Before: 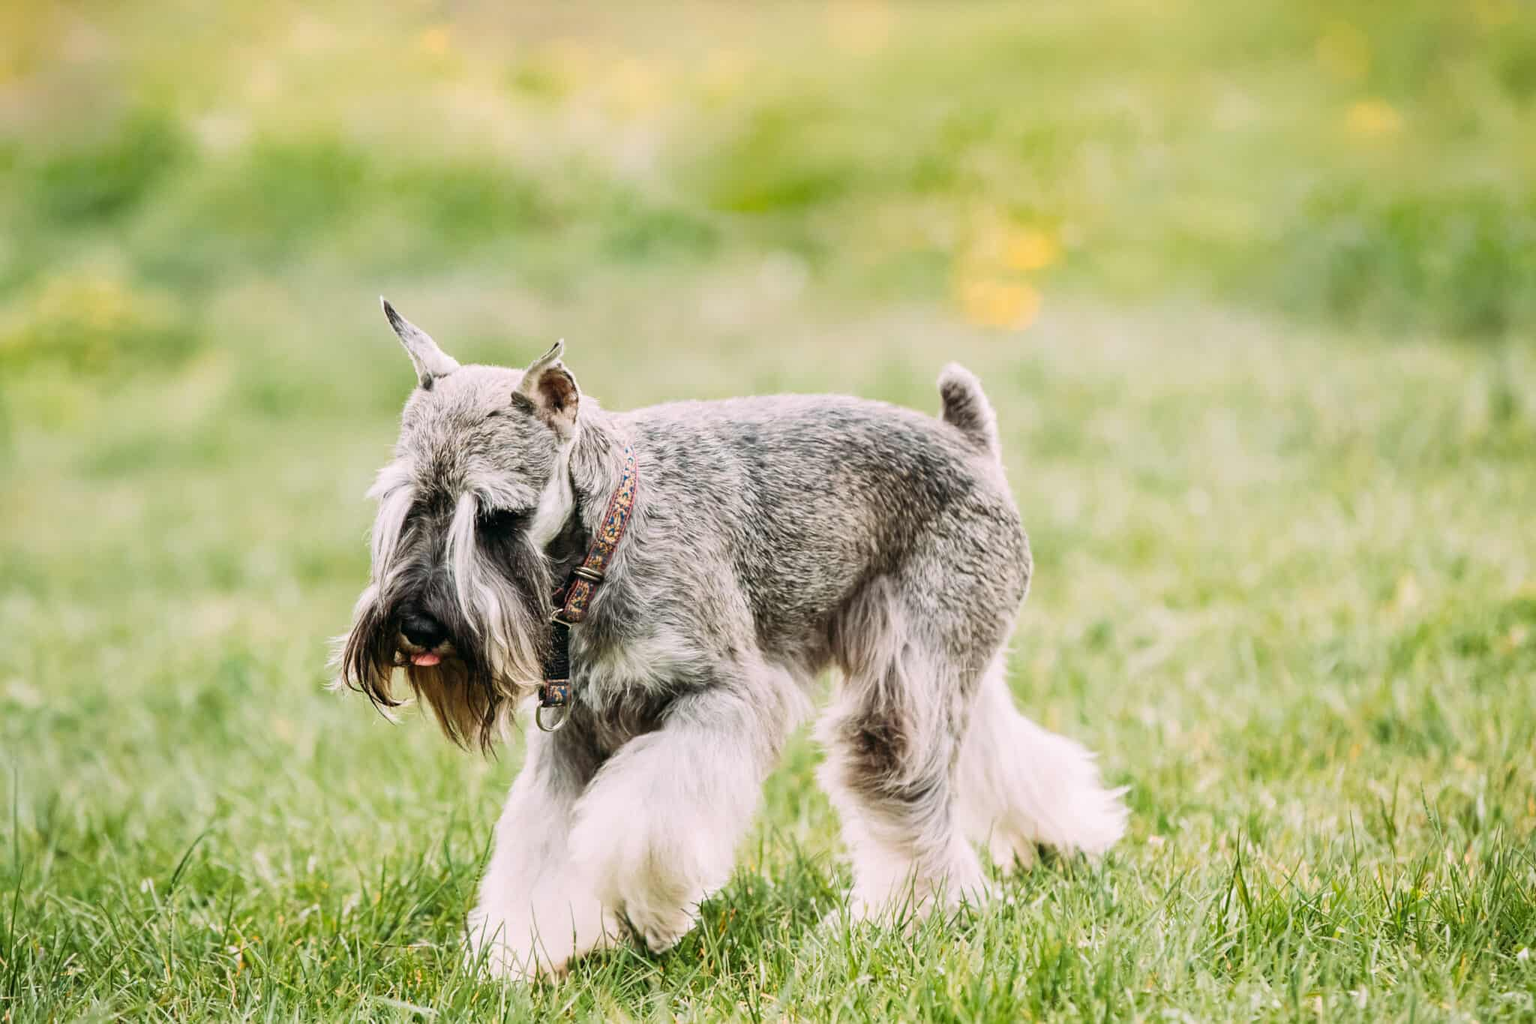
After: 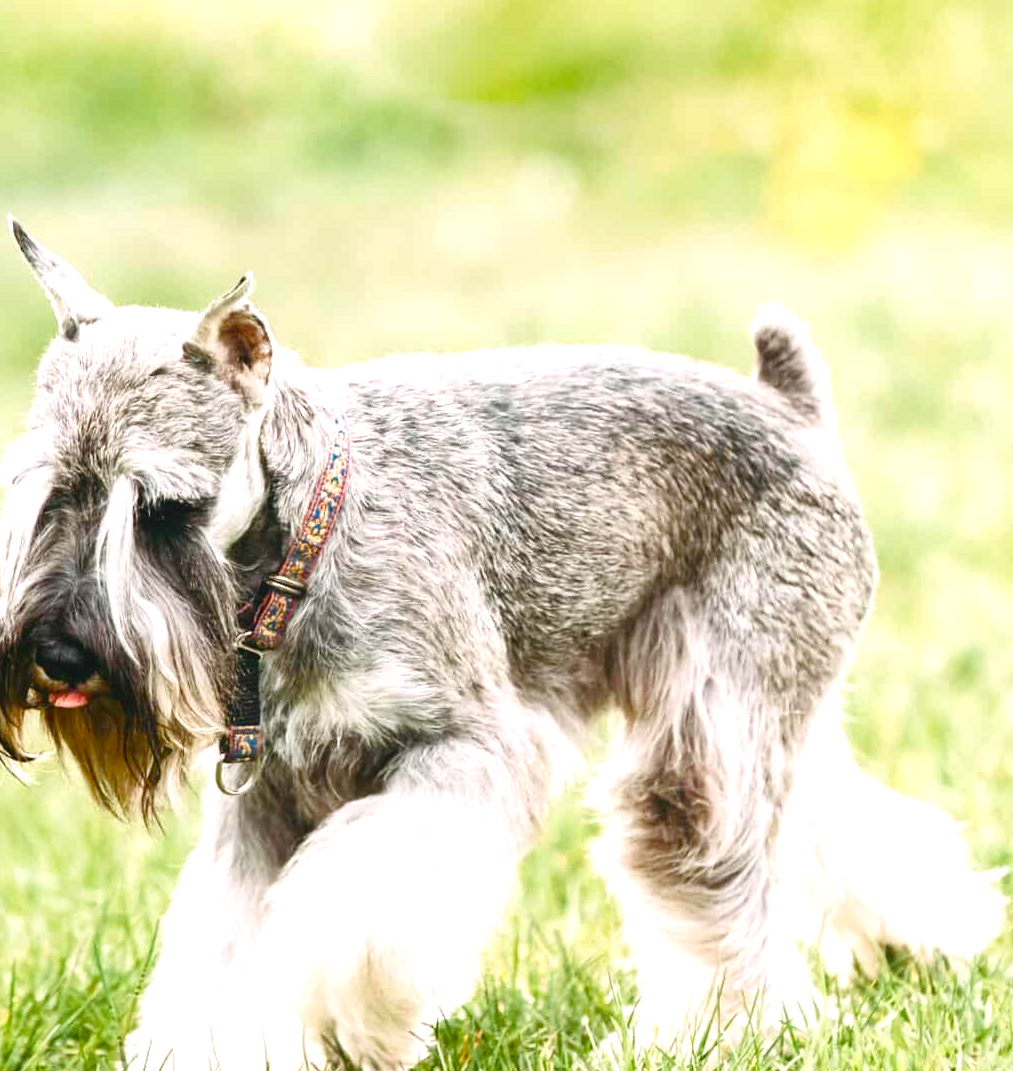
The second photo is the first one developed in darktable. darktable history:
crop and rotate: angle 0.02°, left 24.353%, top 13.219%, right 26.156%, bottom 8.224%
color balance rgb: perceptual saturation grading › global saturation 20%, perceptual saturation grading › highlights -25%, perceptual saturation grading › shadows 50%
contrast equalizer: octaves 7, y [[0.6 ×6], [0.55 ×6], [0 ×6], [0 ×6], [0 ×6]], mix -0.2
exposure: black level correction -0.002, exposure 0.708 EV, compensate exposure bias true, compensate highlight preservation false
